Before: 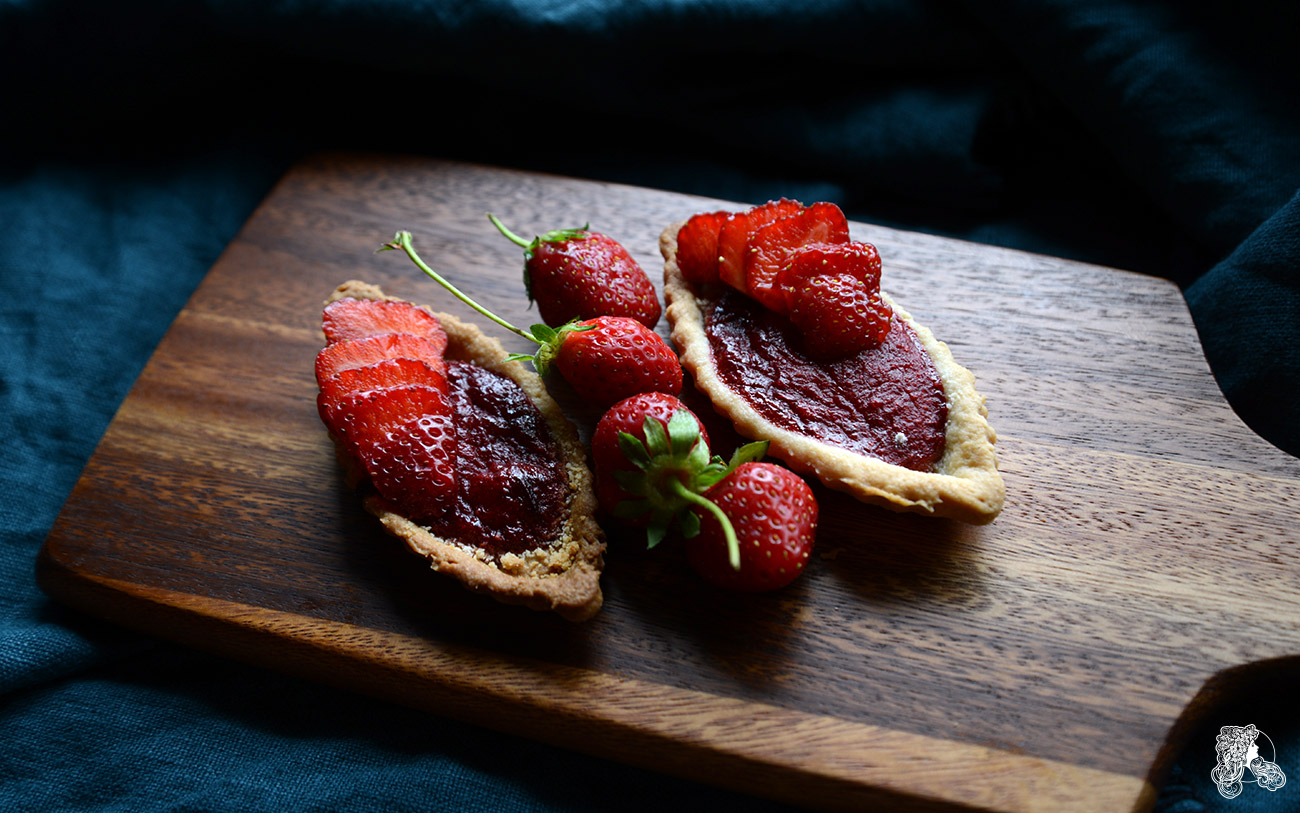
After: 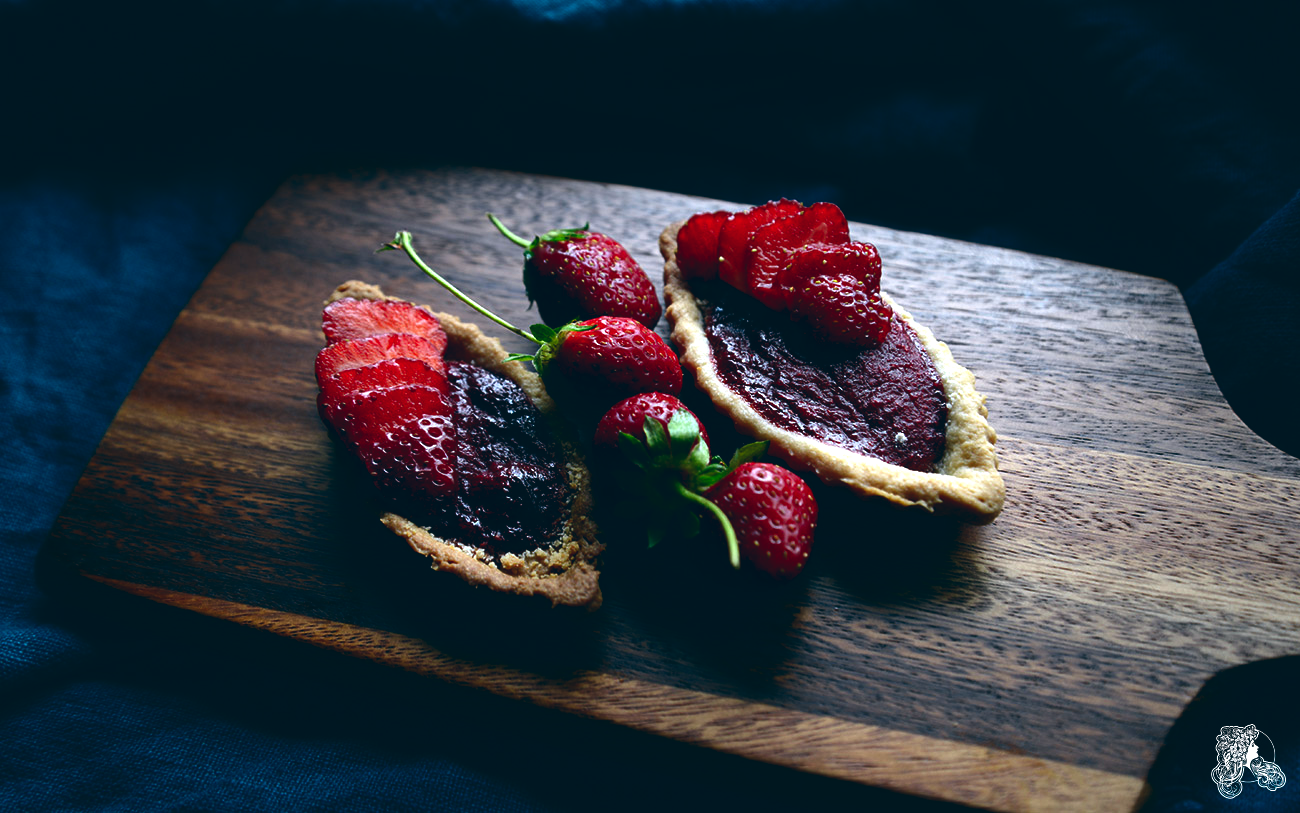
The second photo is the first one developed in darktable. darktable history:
contrast brightness saturation: brightness -0.2, saturation 0.08
color balance: lift [1.016, 0.983, 1, 1.017], gamma [0.958, 1, 1, 1], gain [0.981, 1.007, 0.993, 1.002], input saturation 118.26%, contrast 13.43%, contrast fulcrum 21.62%, output saturation 82.76%
